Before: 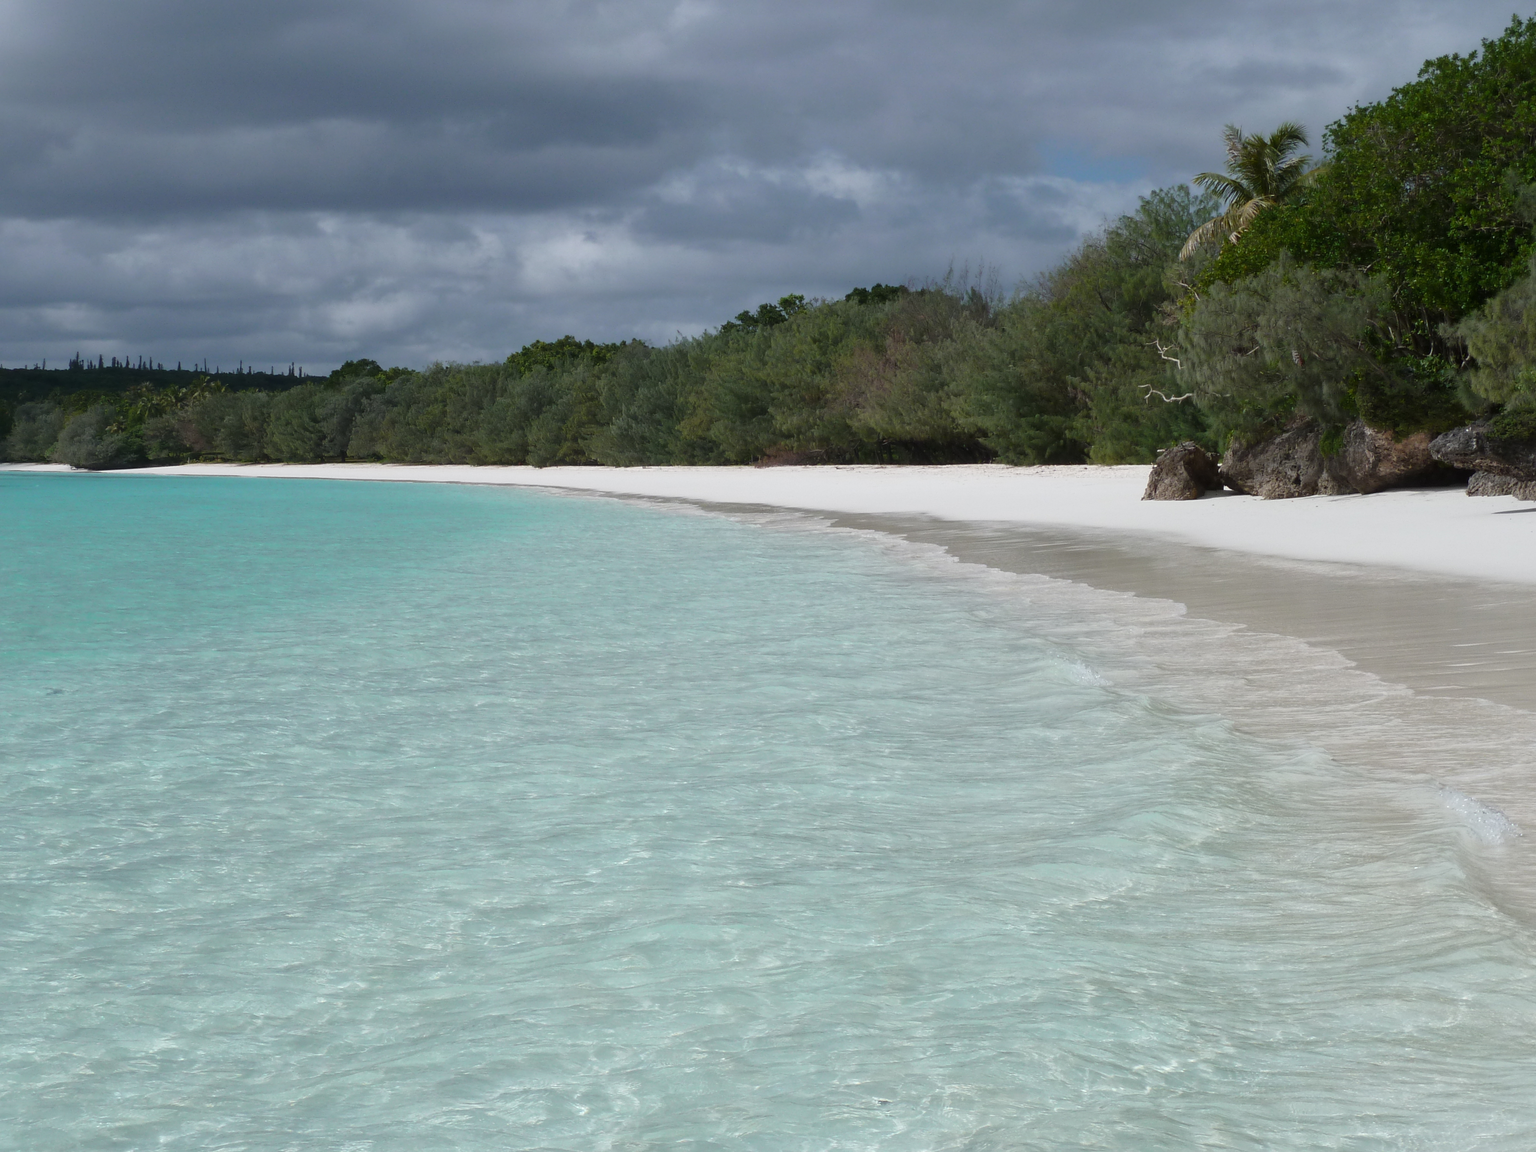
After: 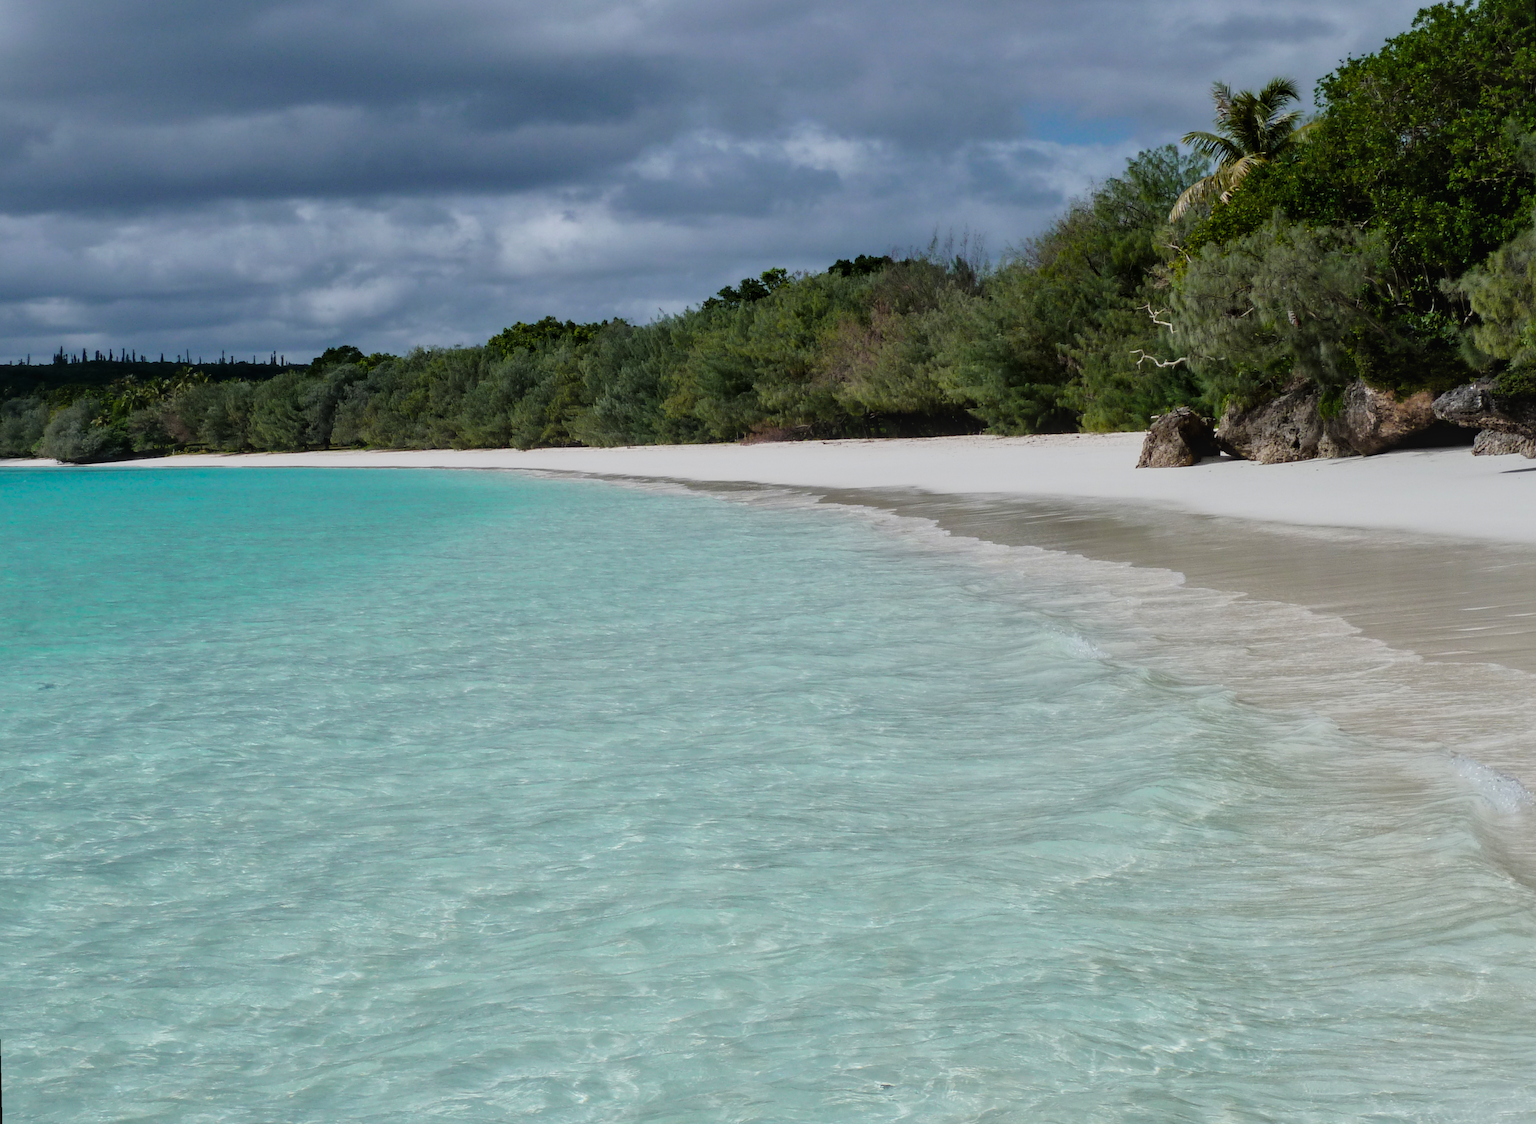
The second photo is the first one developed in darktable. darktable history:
color balance rgb: linear chroma grading › global chroma 9.31%, global vibrance 41.49%
contrast equalizer: y [[0.586, 0.584, 0.576, 0.565, 0.552, 0.539], [0.5 ×6], [0.97, 0.959, 0.919, 0.859, 0.789, 0.717], [0 ×6], [0 ×6]]
rotate and perspective: rotation -1.32°, lens shift (horizontal) -0.031, crop left 0.015, crop right 0.985, crop top 0.047, crop bottom 0.982
local contrast: detail 110%
filmic rgb: black relative exposure -8.15 EV, white relative exposure 3.76 EV, hardness 4.46
